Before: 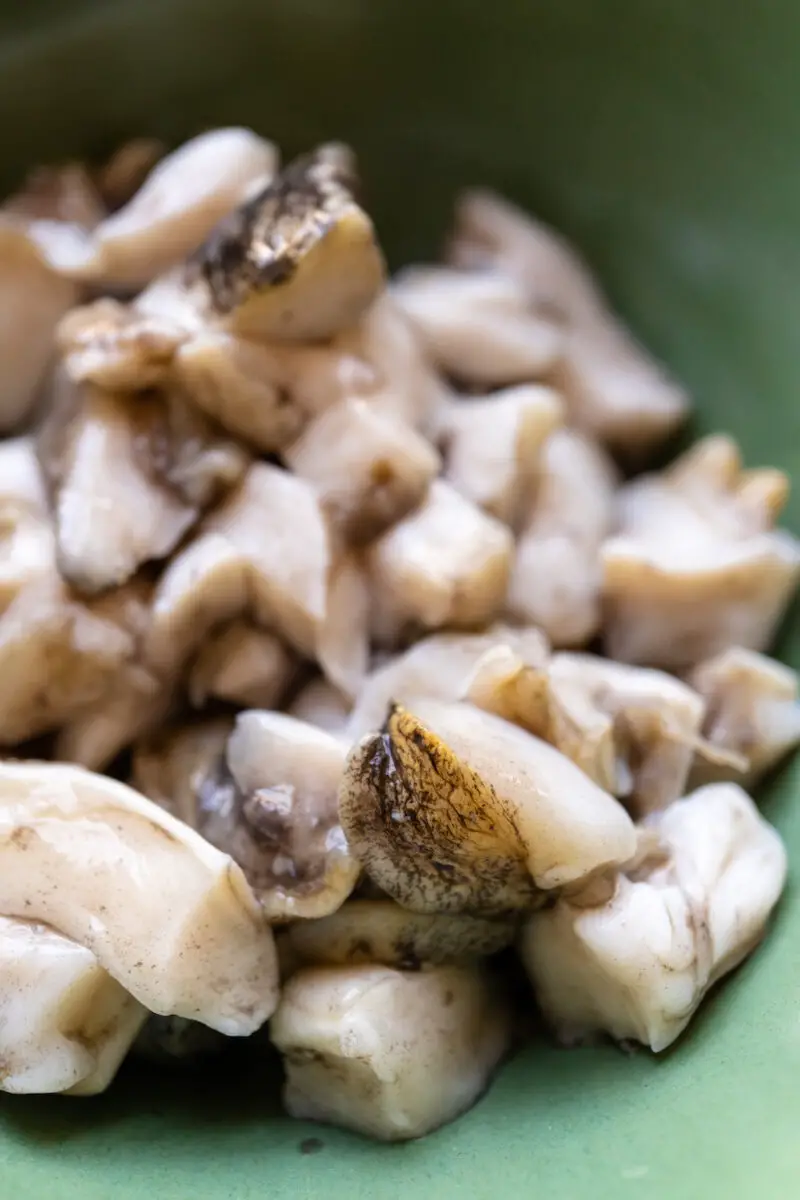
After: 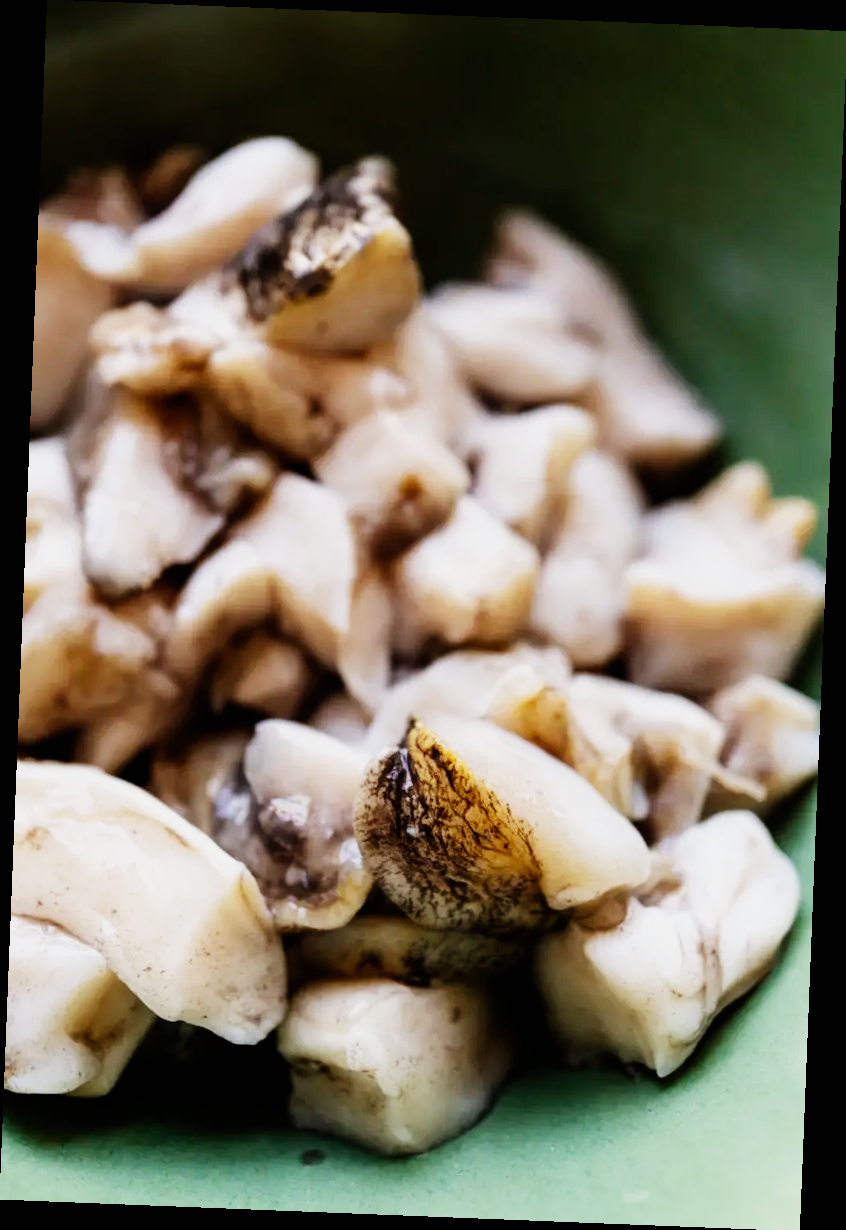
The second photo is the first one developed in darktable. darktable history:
rotate and perspective: rotation 2.27°, automatic cropping off
sigmoid: contrast 1.81, skew -0.21, preserve hue 0%, red attenuation 0.1, red rotation 0.035, green attenuation 0.1, green rotation -0.017, blue attenuation 0.15, blue rotation -0.052, base primaries Rec2020
levels: levels [0, 0.476, 0.951]
